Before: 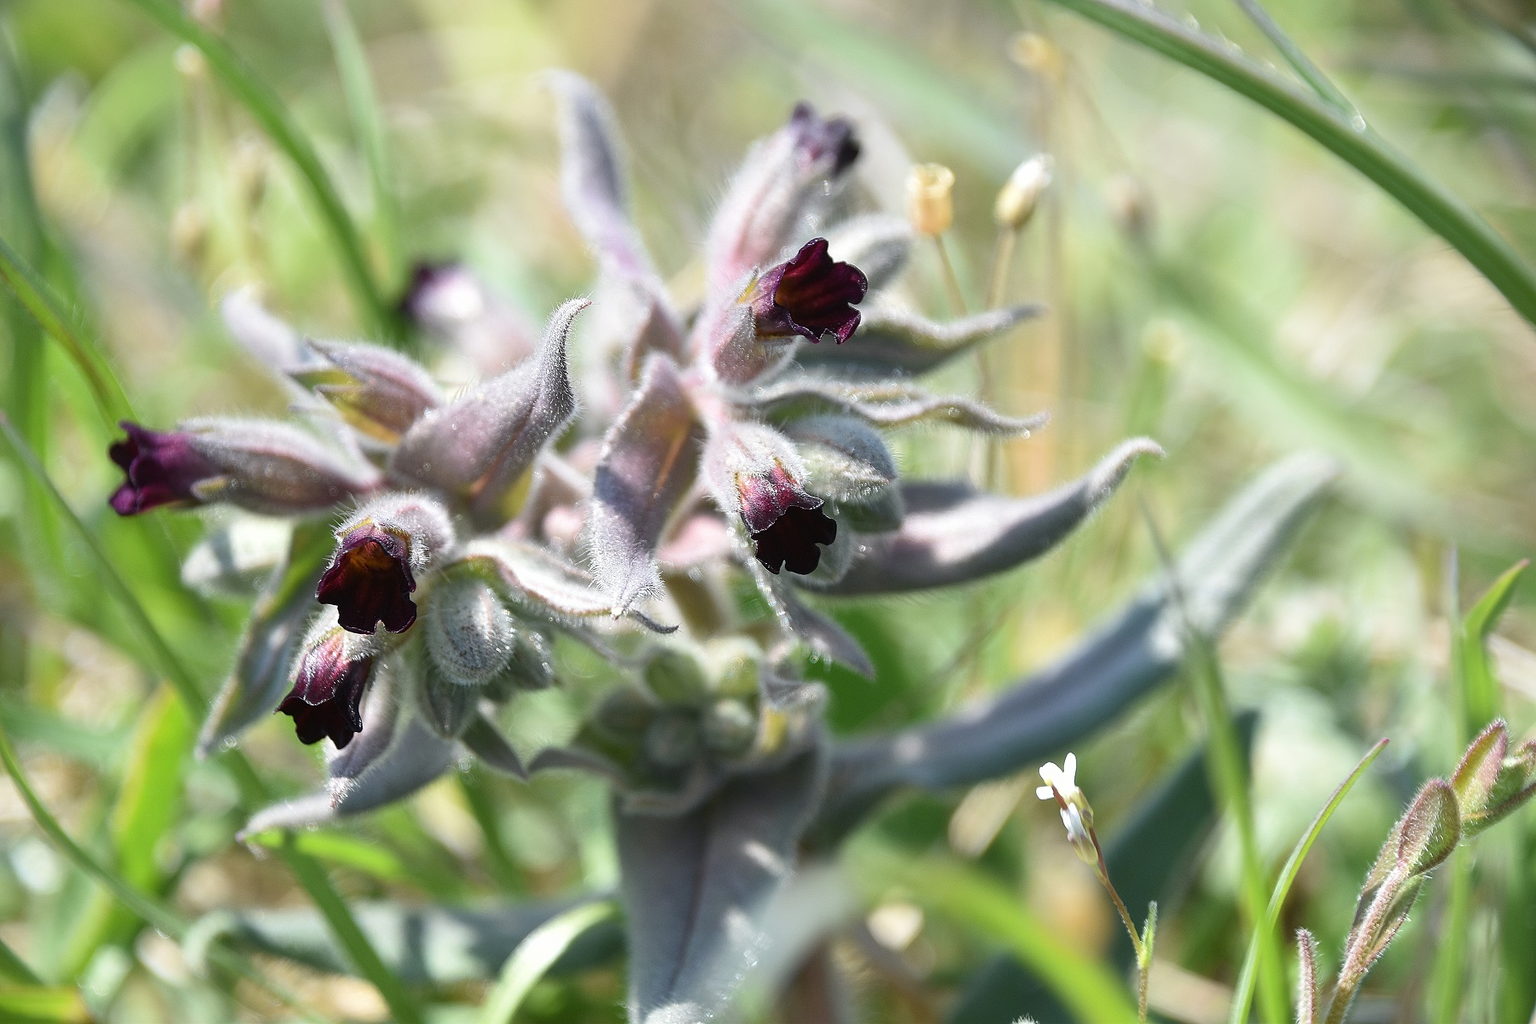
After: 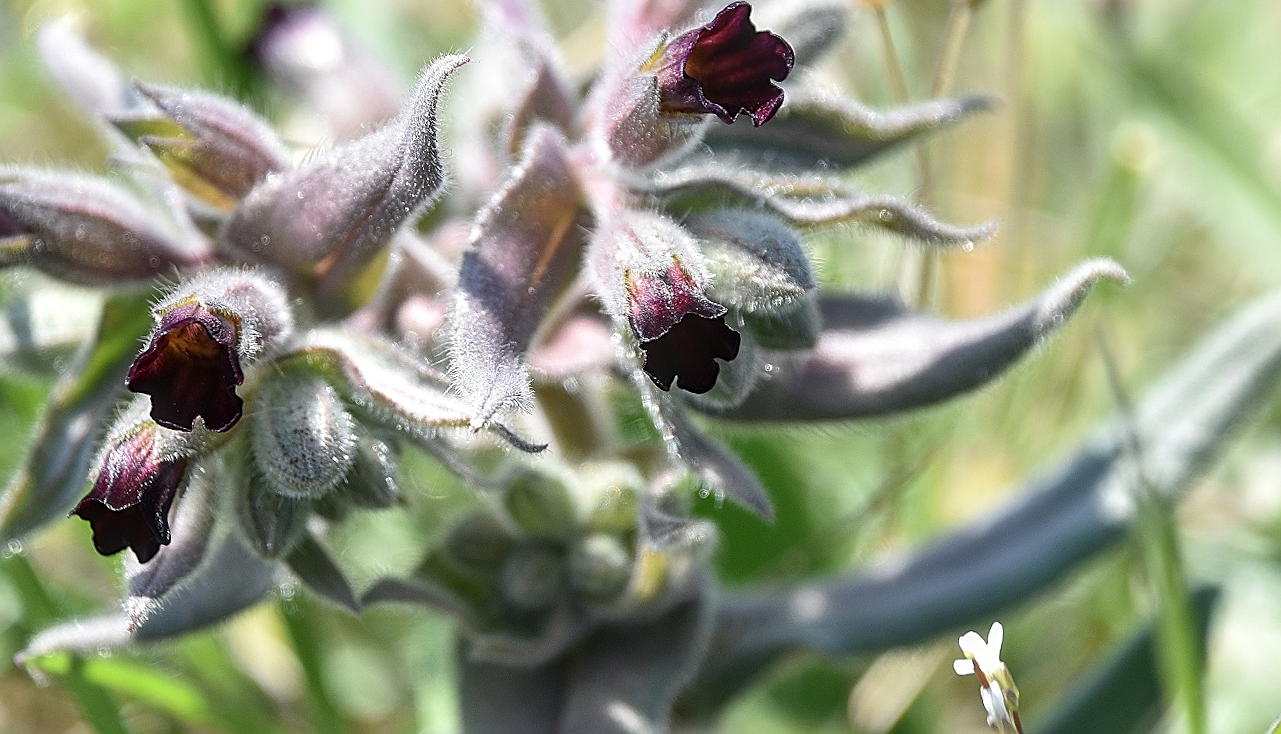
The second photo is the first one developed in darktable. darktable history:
crop and rotate: angle -3.64°, left 9.9%, top 21.091%, right 12.245%, bottom 12%
local contrast: on, module defaults
sharpen: on, module defaults
